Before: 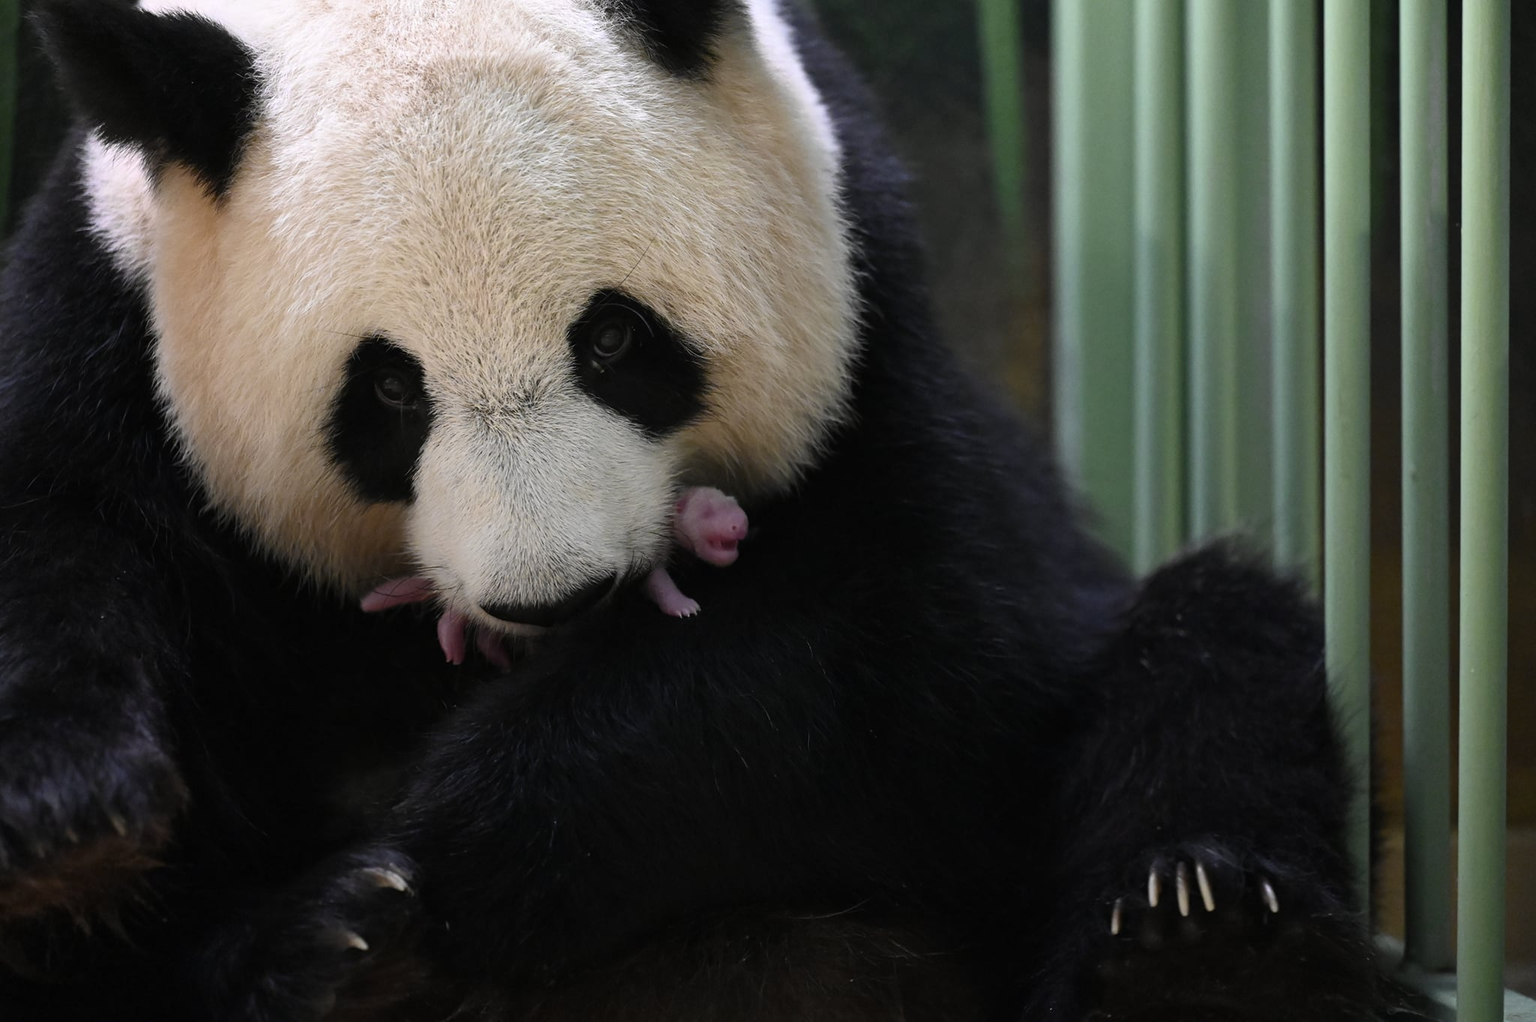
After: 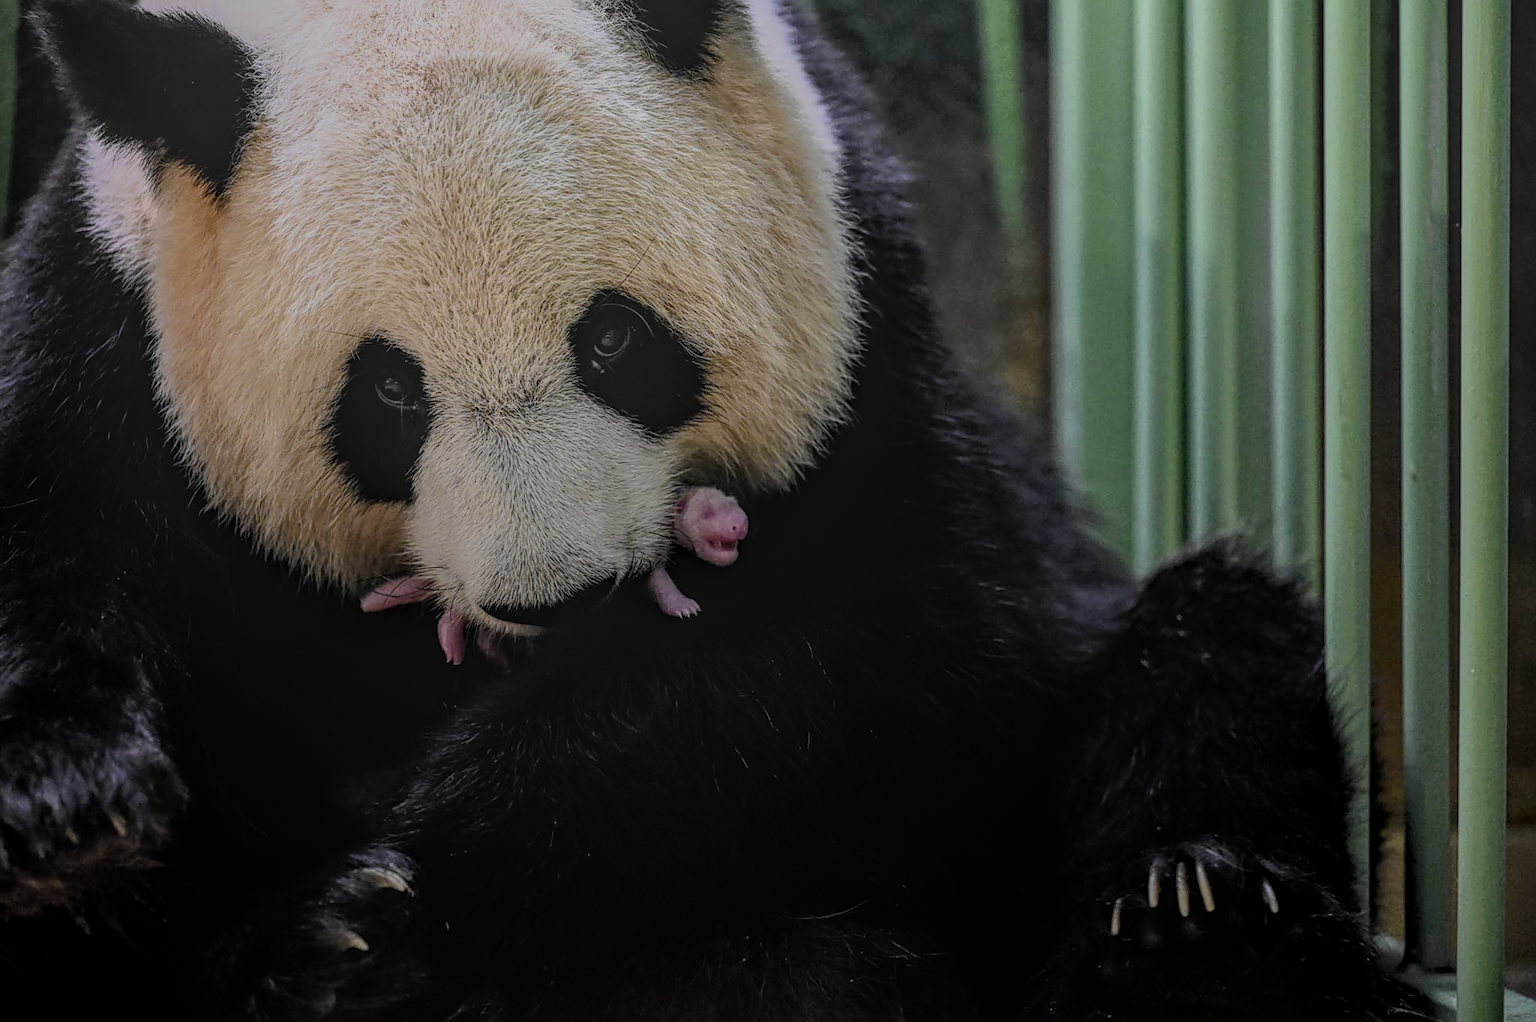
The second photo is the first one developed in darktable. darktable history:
grain: coarseness 0.81 ISO, strength 1.34%, mid-tones bias 0%
exposure: exposure 0.4 EV, compensate highlight preservation false
filmic rgb: black relative exposure -7.48 EV, white relative exposure 4.83 EV, hardness 3.4, color science v6 (2022)
sharpen: on, module defaults
local contrast: highlights 20%, shadows 30%, detail 200%, midtone range 0.2
